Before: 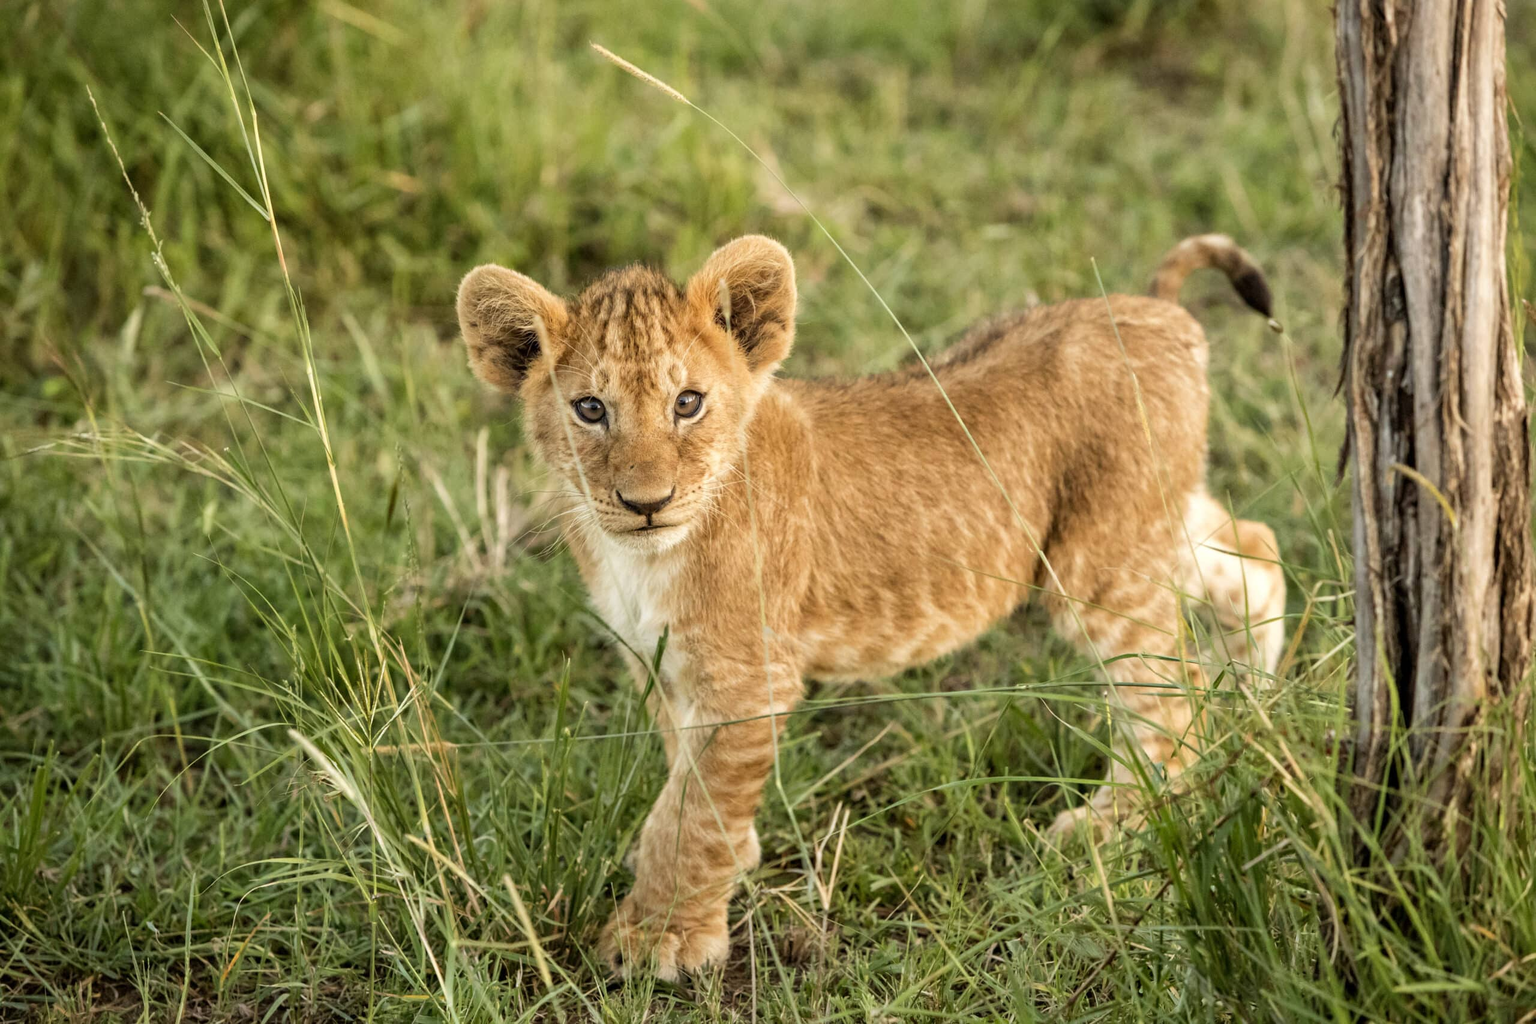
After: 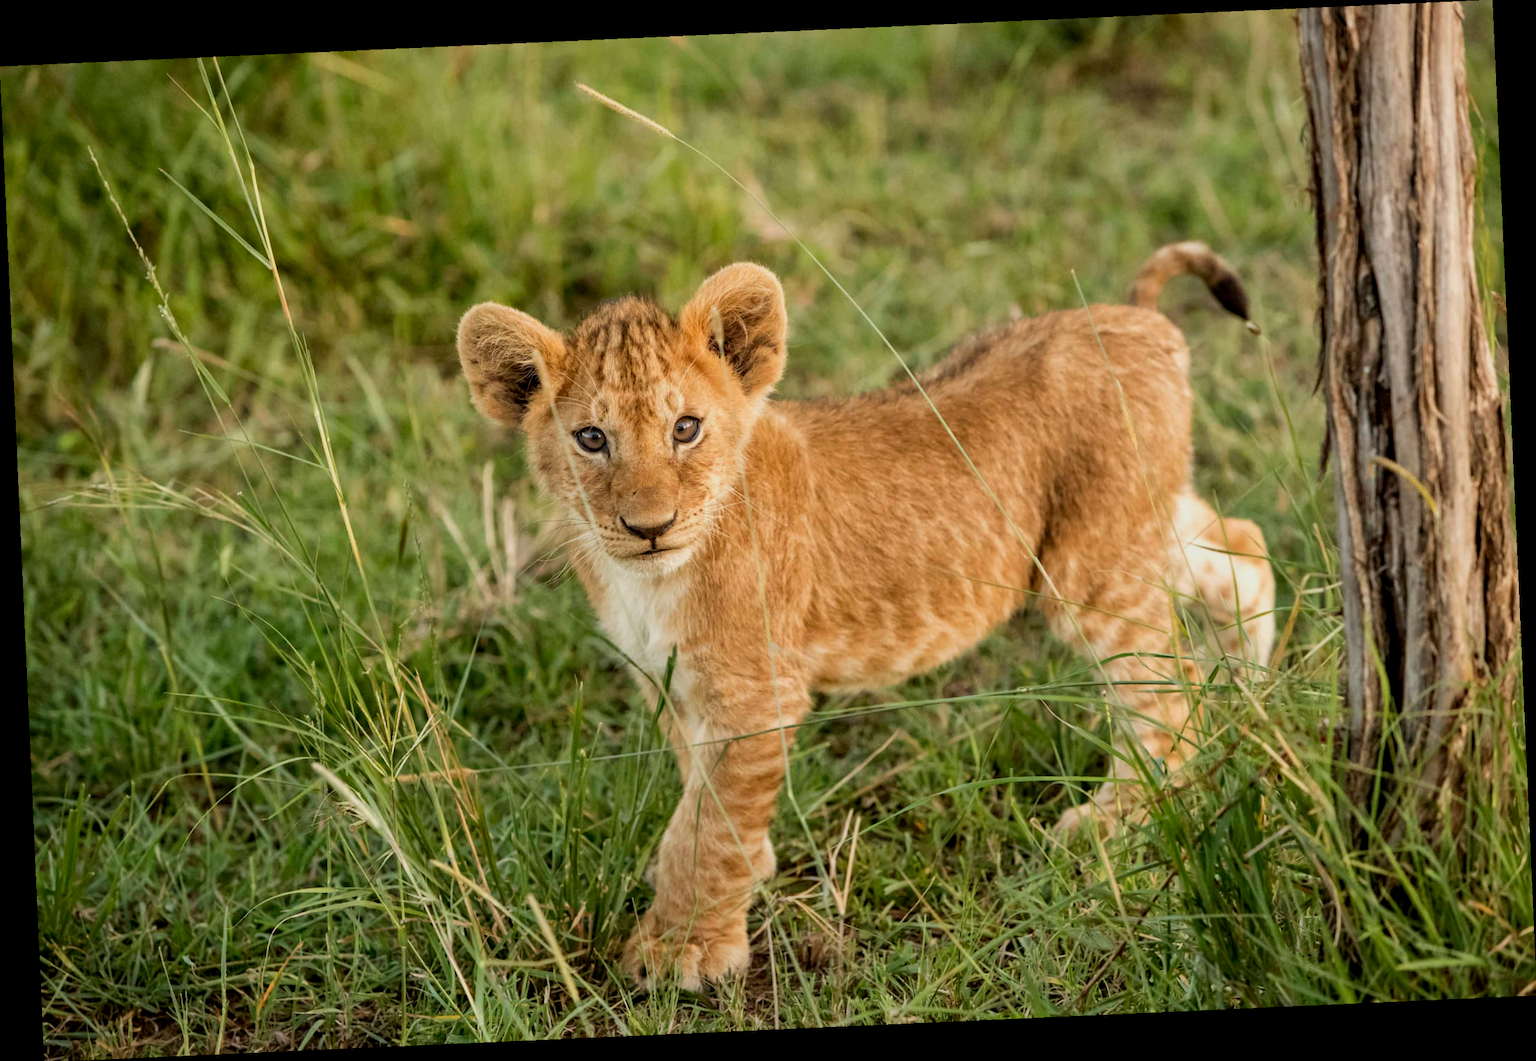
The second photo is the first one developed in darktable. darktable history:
exposure: black level correction 0.001, exposure -0.2 EV, compensate highlight preservation false
shadows and highlights: shadows -20, white point adjustment -2, highlights -35
tone equalizer: on, module defaults
rotate and perspective: rotation -2.56°, automatic cropping off
